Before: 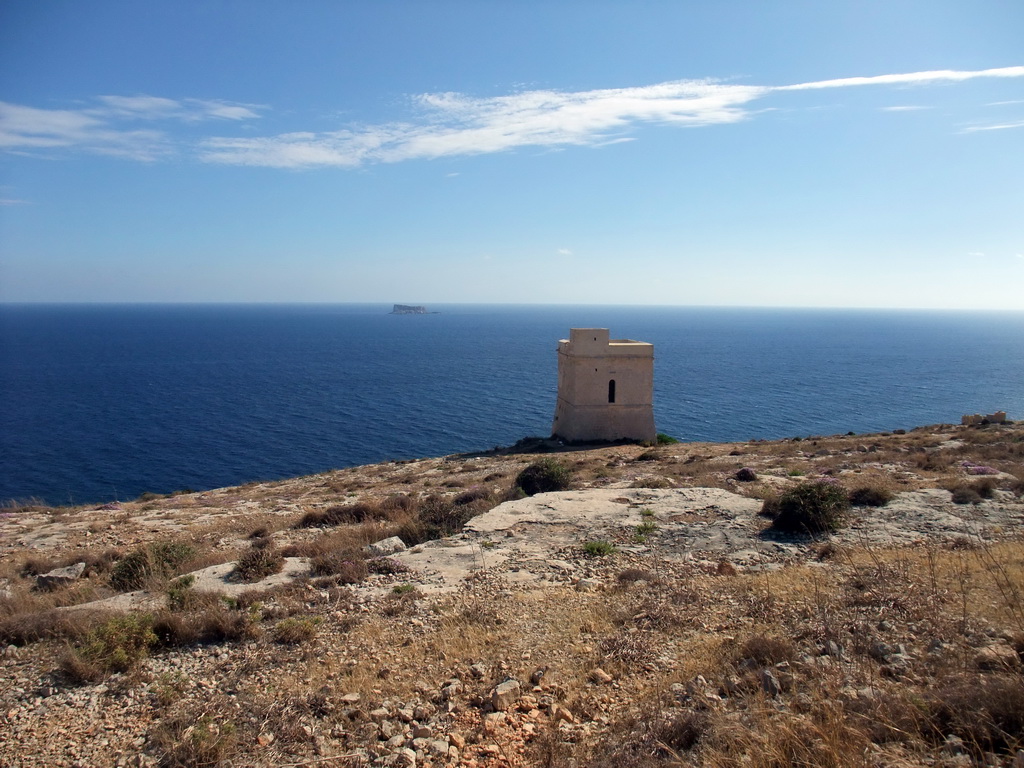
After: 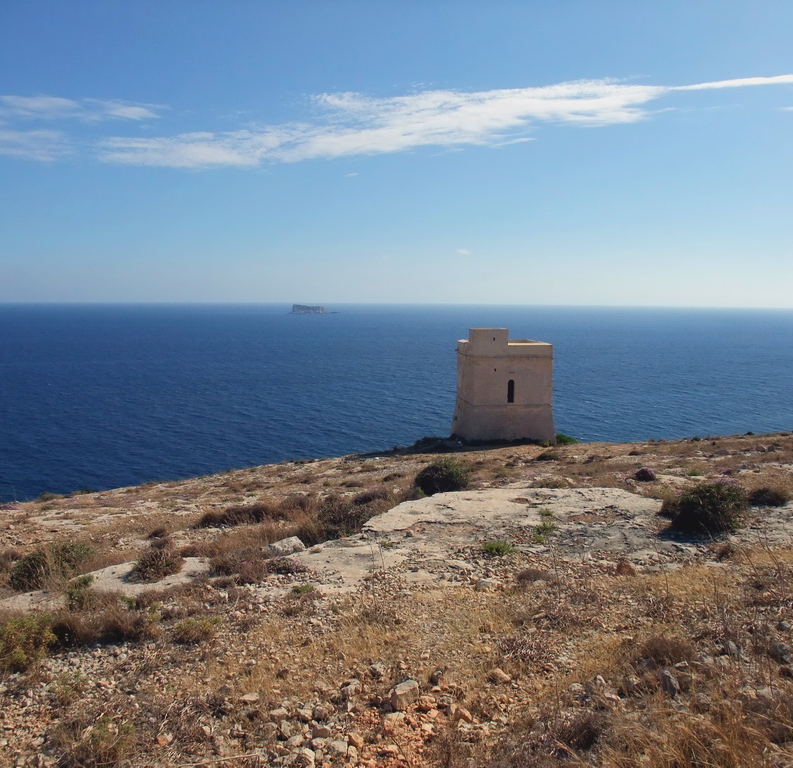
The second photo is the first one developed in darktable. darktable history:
crop: left 9.88%, right 12.664%
tone equalizer: on, module defaults
contrast brightness saturation: contrast -0.11
